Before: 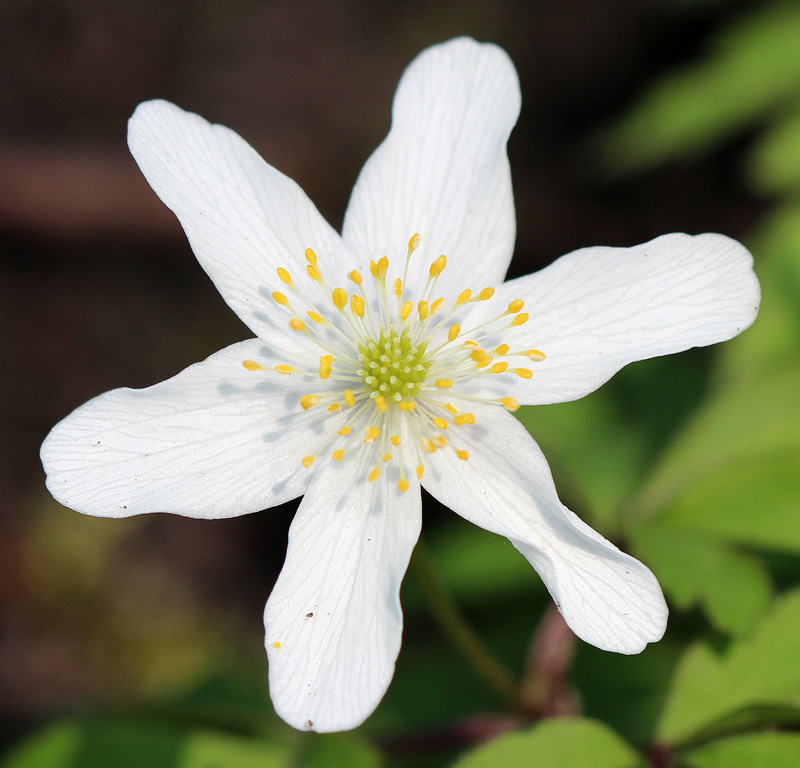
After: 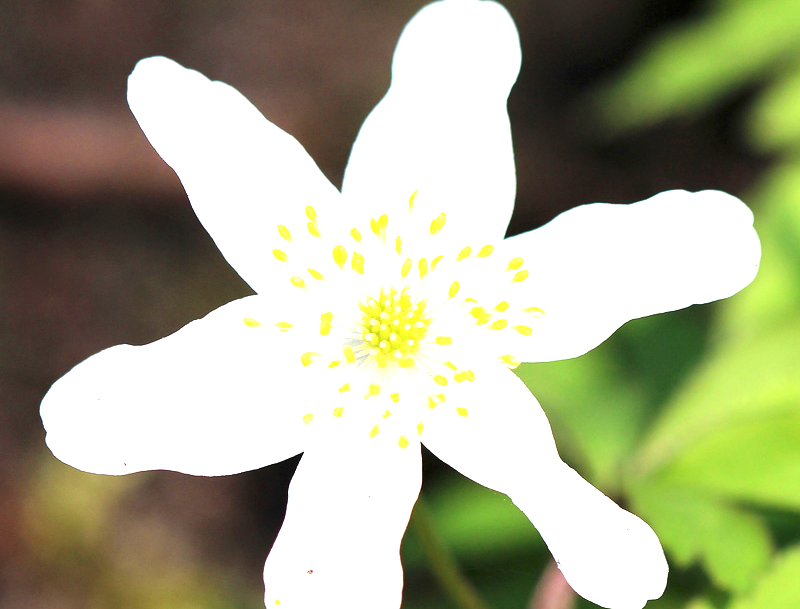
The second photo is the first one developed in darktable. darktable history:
crop and rotate: top 5.667%, bottom 14.937%
exposure: black level correction 0, exposure 1.45 EV, compensate exposure bias true, compensate highlight preservation false
